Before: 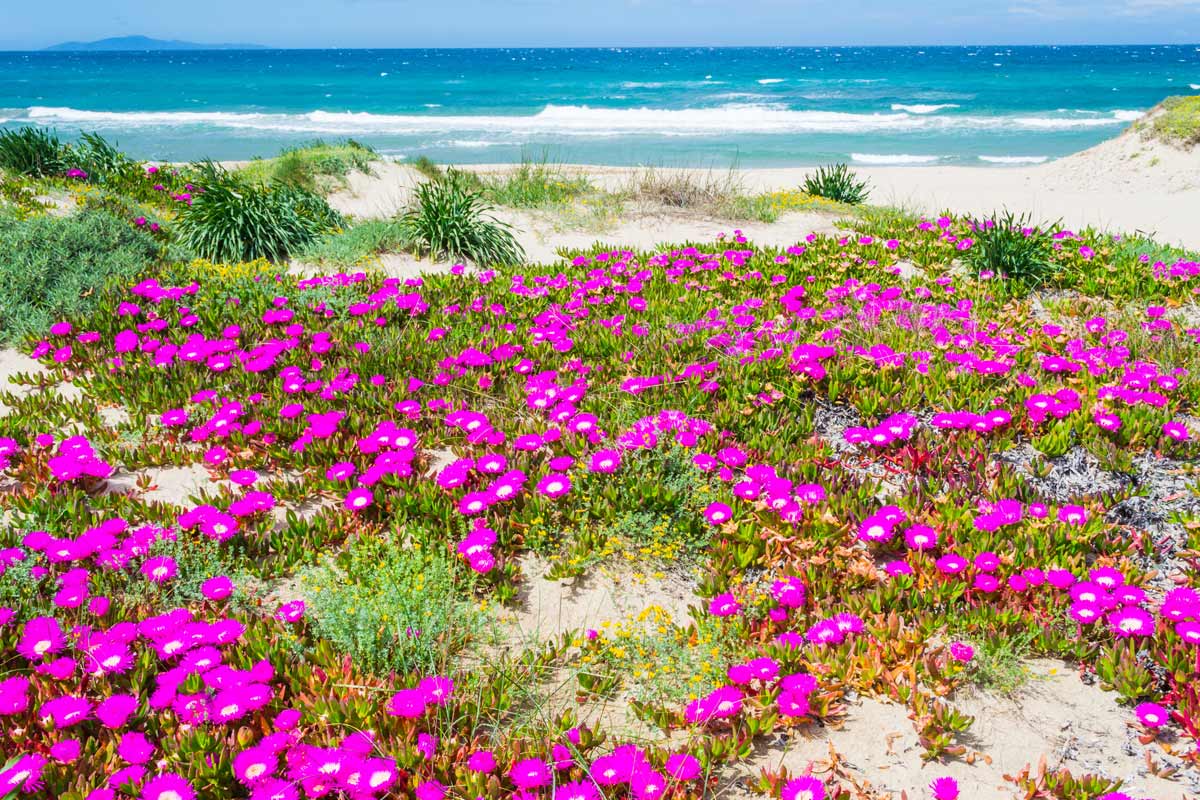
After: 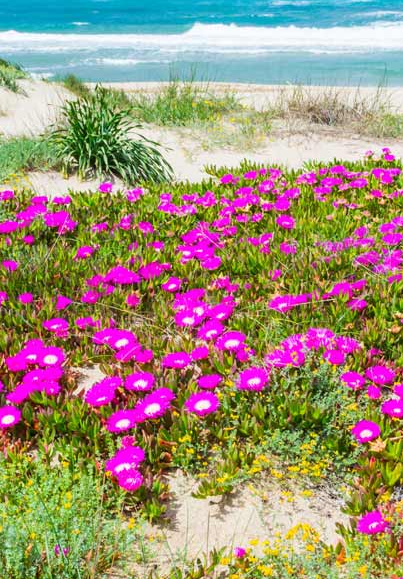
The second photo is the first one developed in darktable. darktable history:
crop and rotate: left 29.364%, top 10.318%, right 37.047%, bottom 17.245%
